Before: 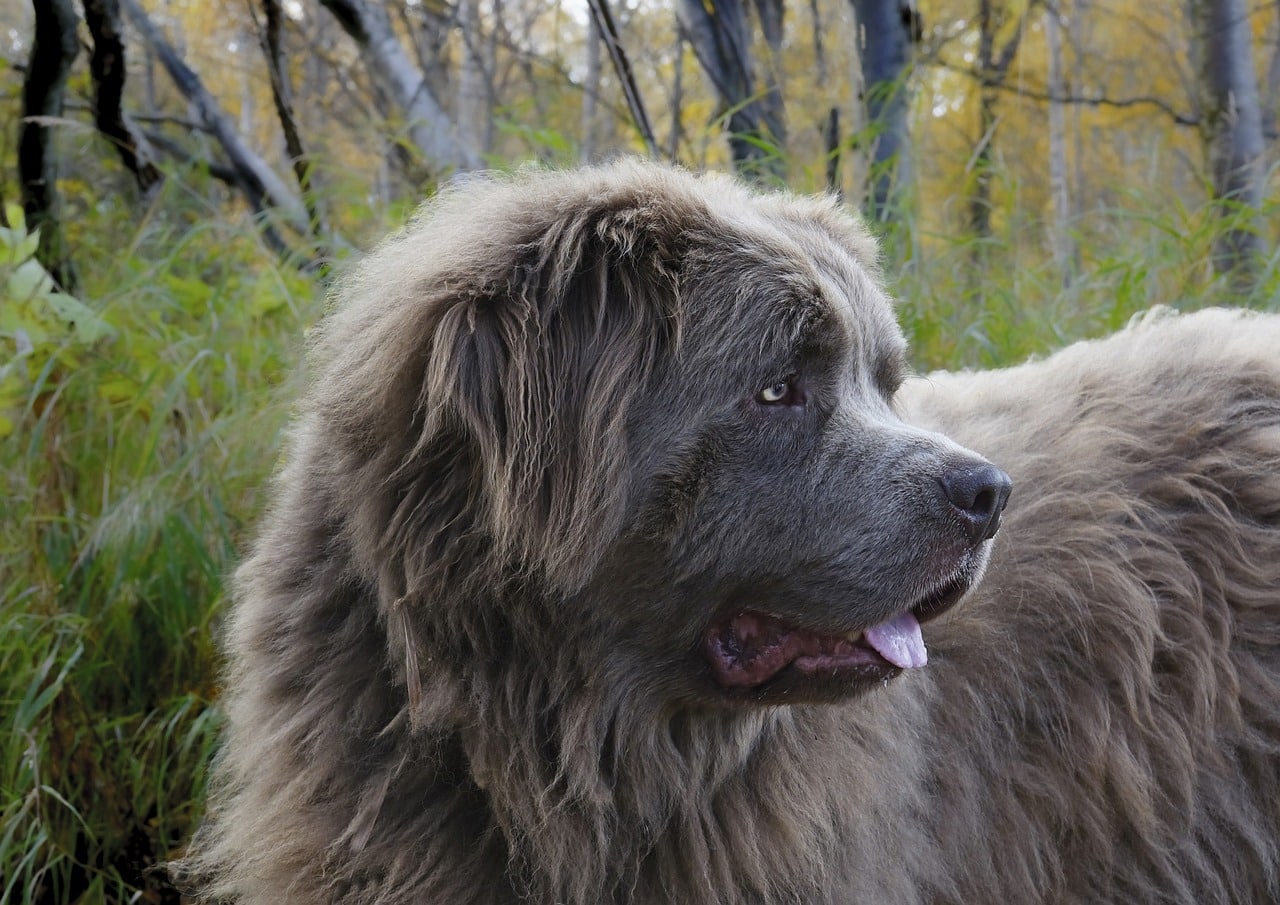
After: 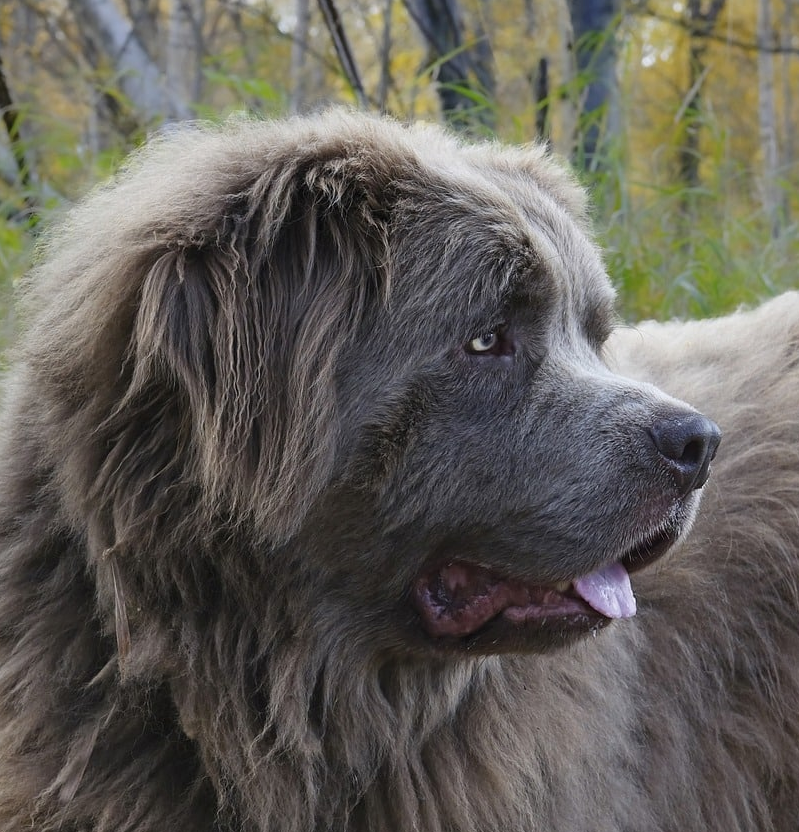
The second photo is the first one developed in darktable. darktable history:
crop and rotate: left 22.792%, top 5.624%, right 14.78%, bottom 2.36%
shadows and highlights: shadows 20.78, highlights -35.96, soften with gaussian
